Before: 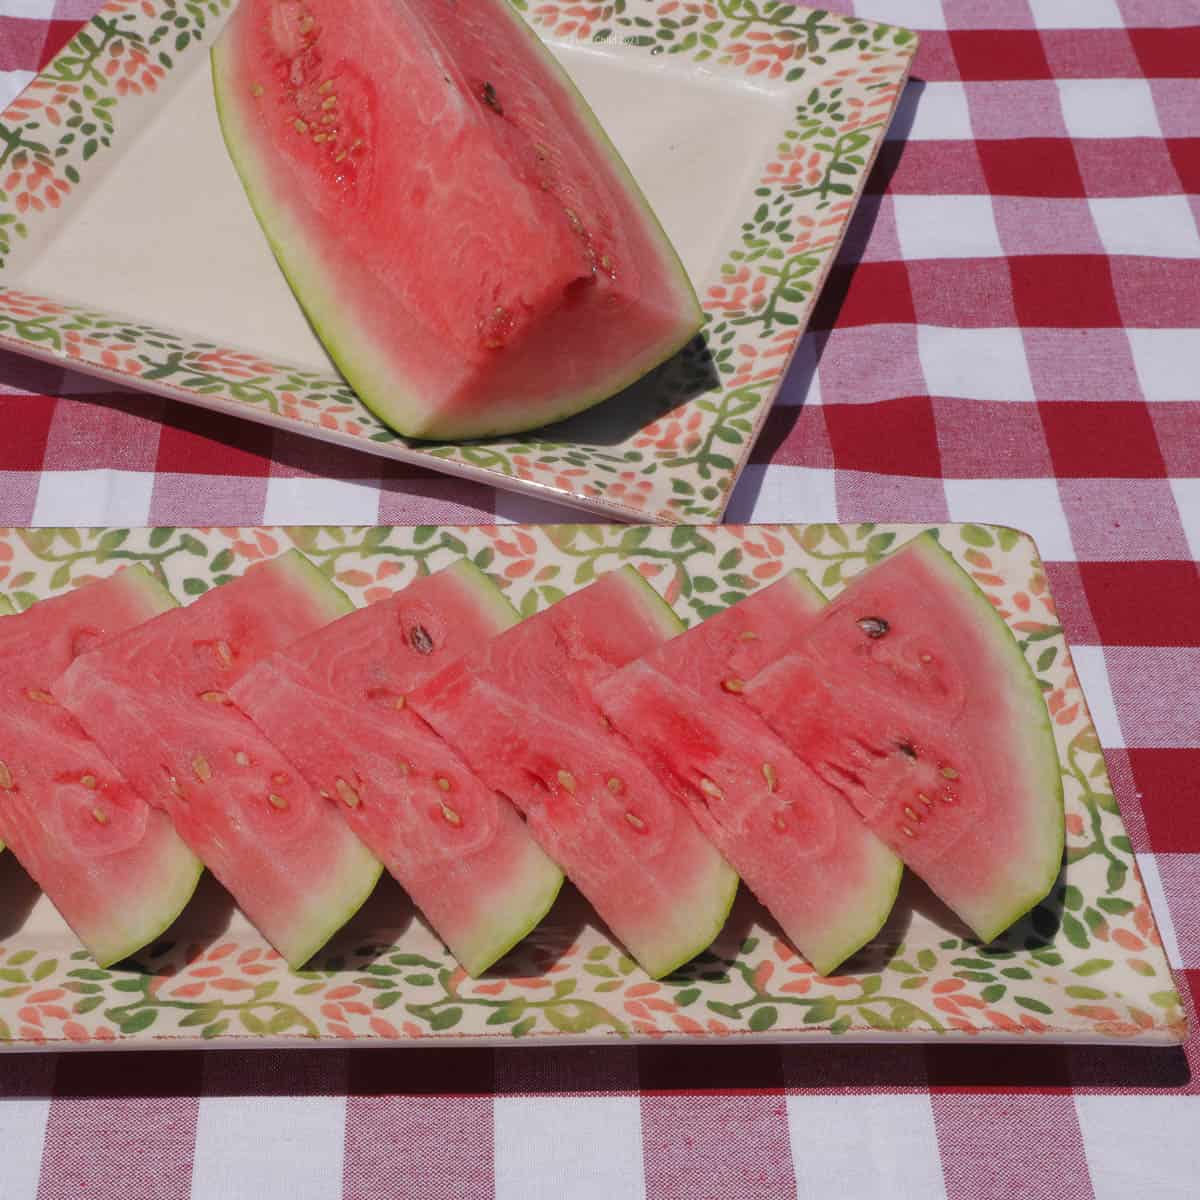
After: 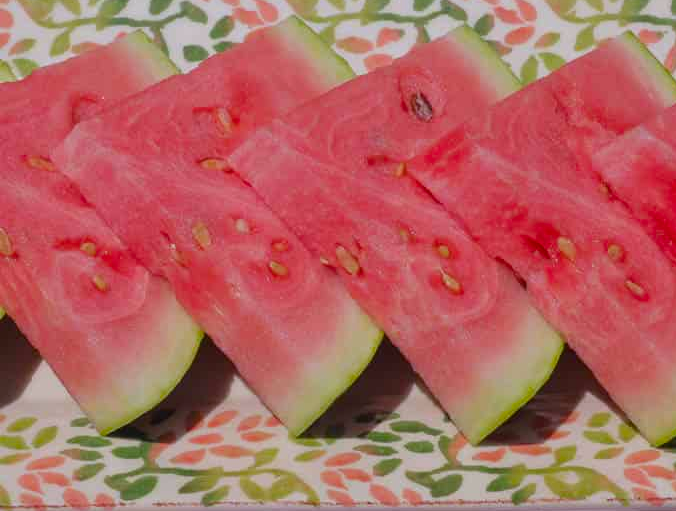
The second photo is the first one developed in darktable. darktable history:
color balance rgb: perceptual saturation grading › global saturation 20%, global vibrance 20%
white balance: red 0.967, blue 1.049
crop: top 44.483%, right 43.593%, bottom 12.892%
